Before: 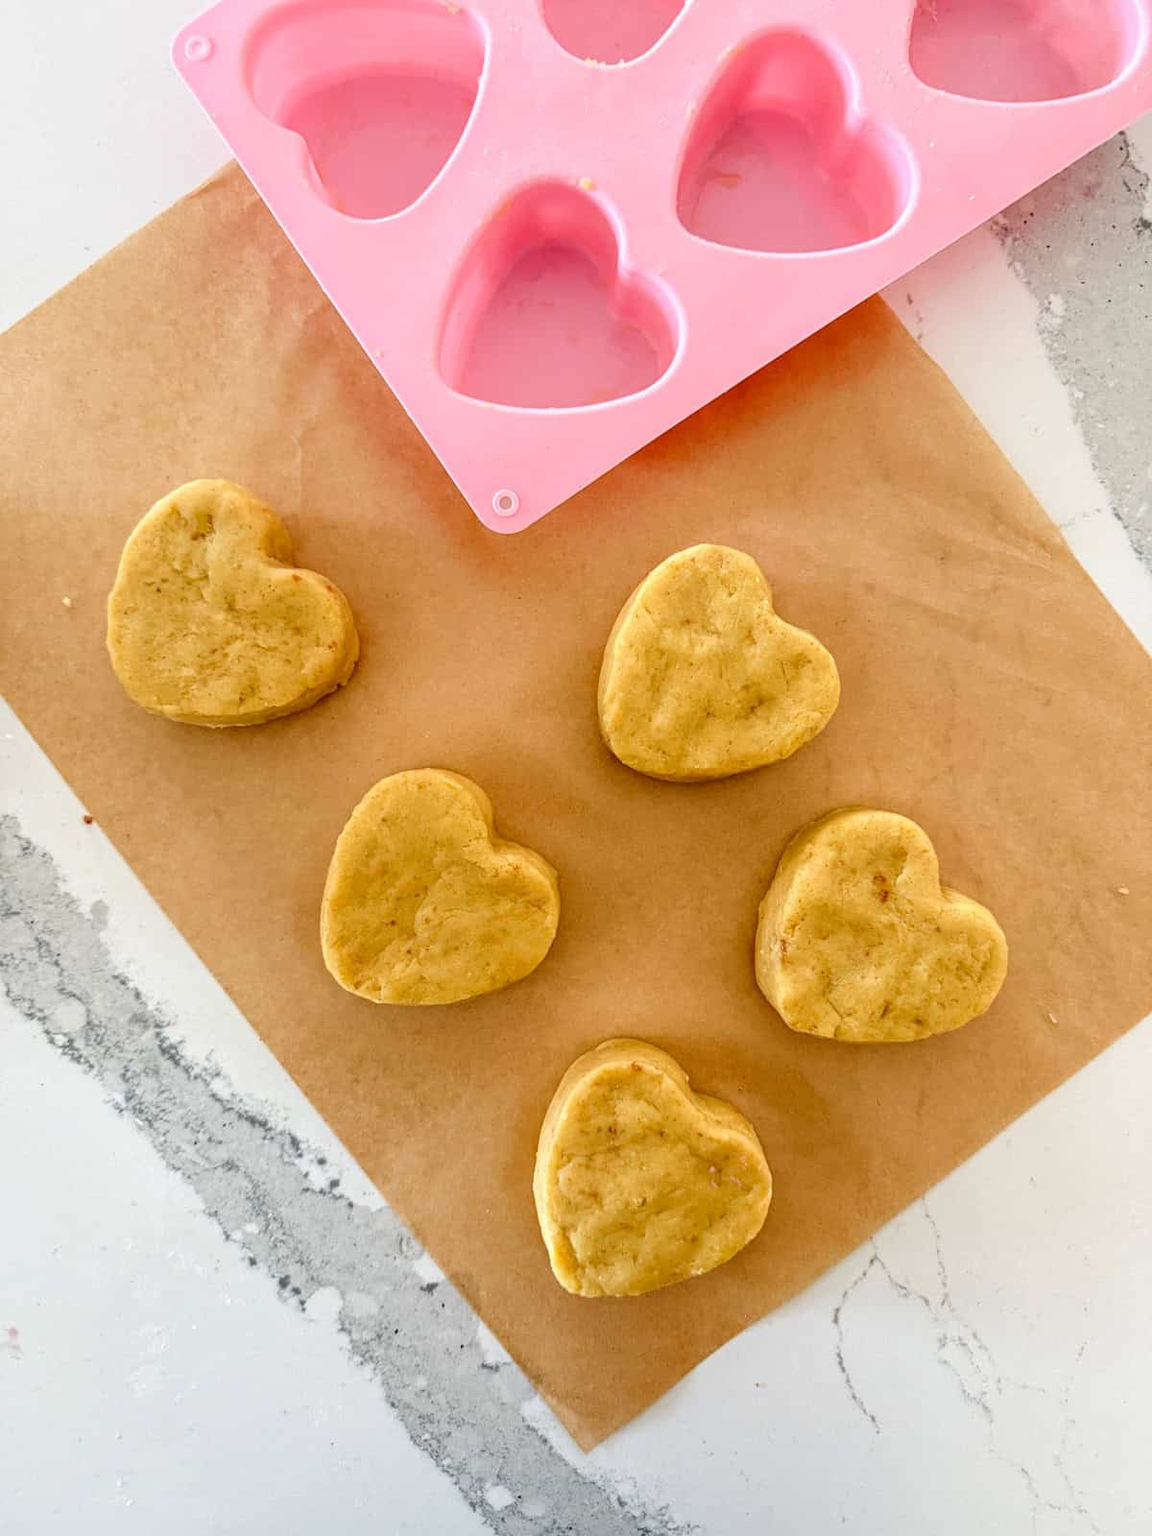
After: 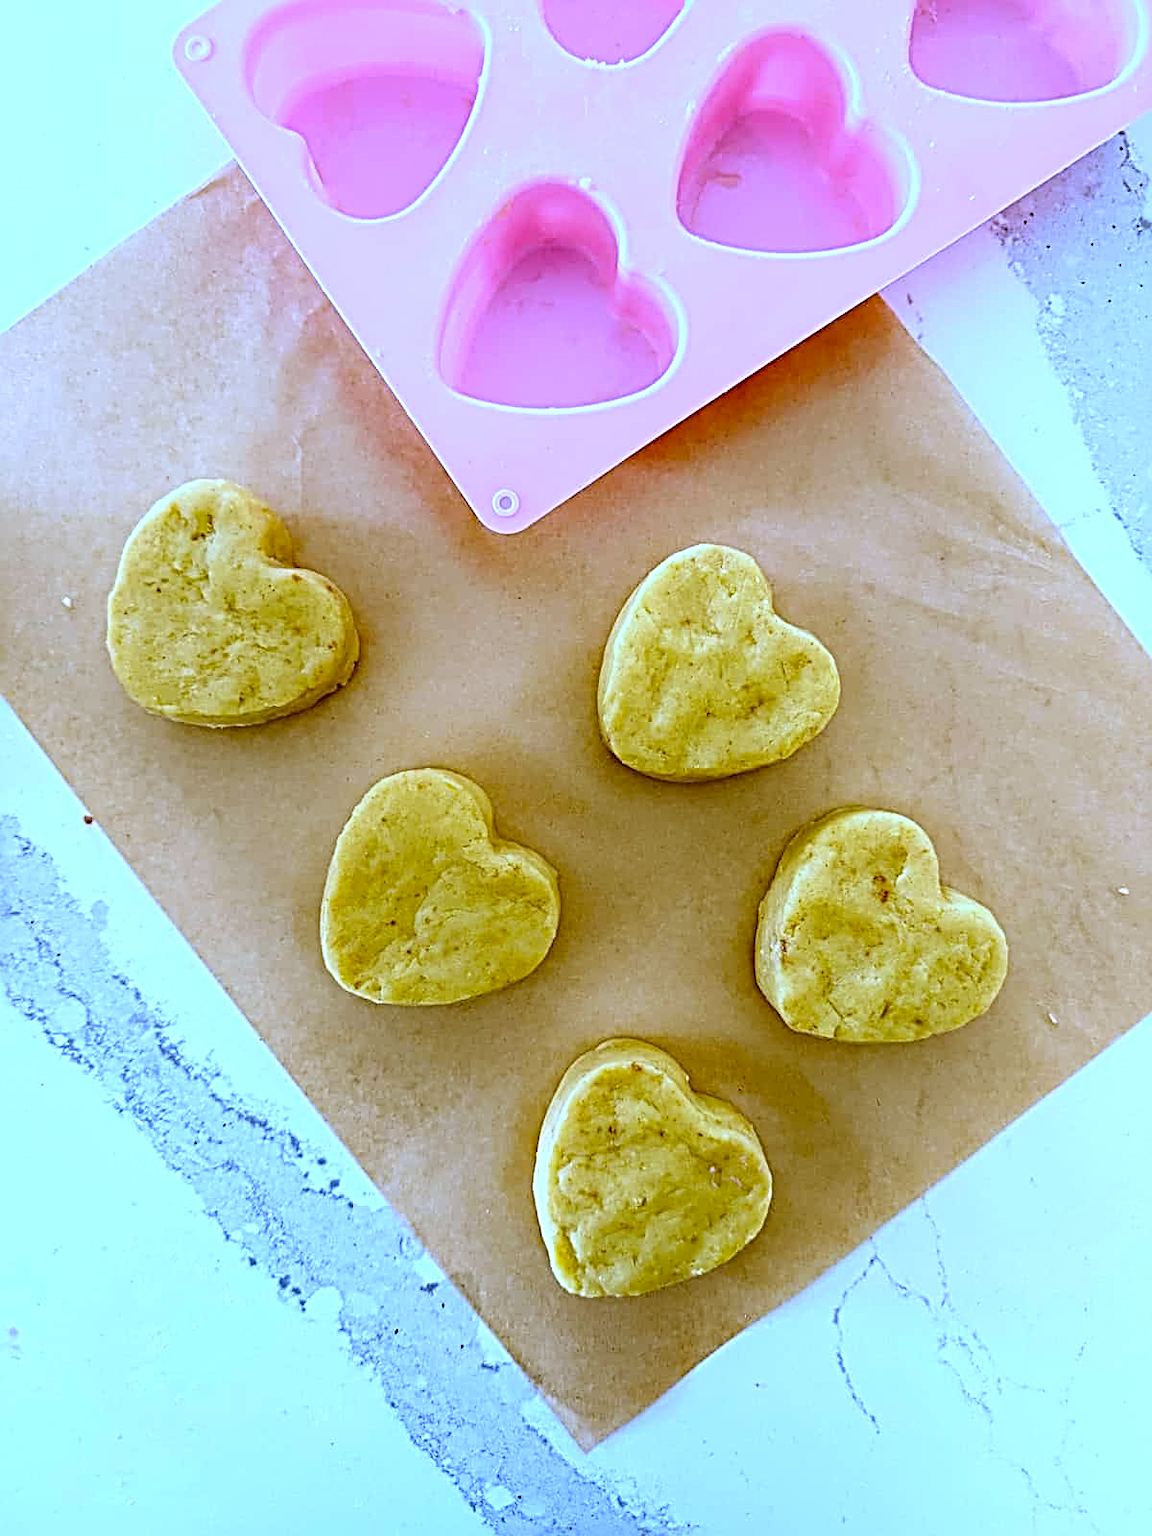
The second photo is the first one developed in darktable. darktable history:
contrast brightness saturation: contrast 0.07, brightness 0.08, saturation 0.18
white balance: red 0.766, blue 1.537
rotate and perspective: crop left 0, crop top 0
tone equalizer: -8 EV -0.001 EV, -7 EV 0.001 EV, -6 EV -0.002 EV, -5 EV -0.003 EV, -4 EV -0.062 EV, -3 EV -0.222 EV, -2 EV -0.267 EV, -1 EV 0.105 EV, +0 EV 0.303 EV
sharpen: radius 3.69, amount 0.928
